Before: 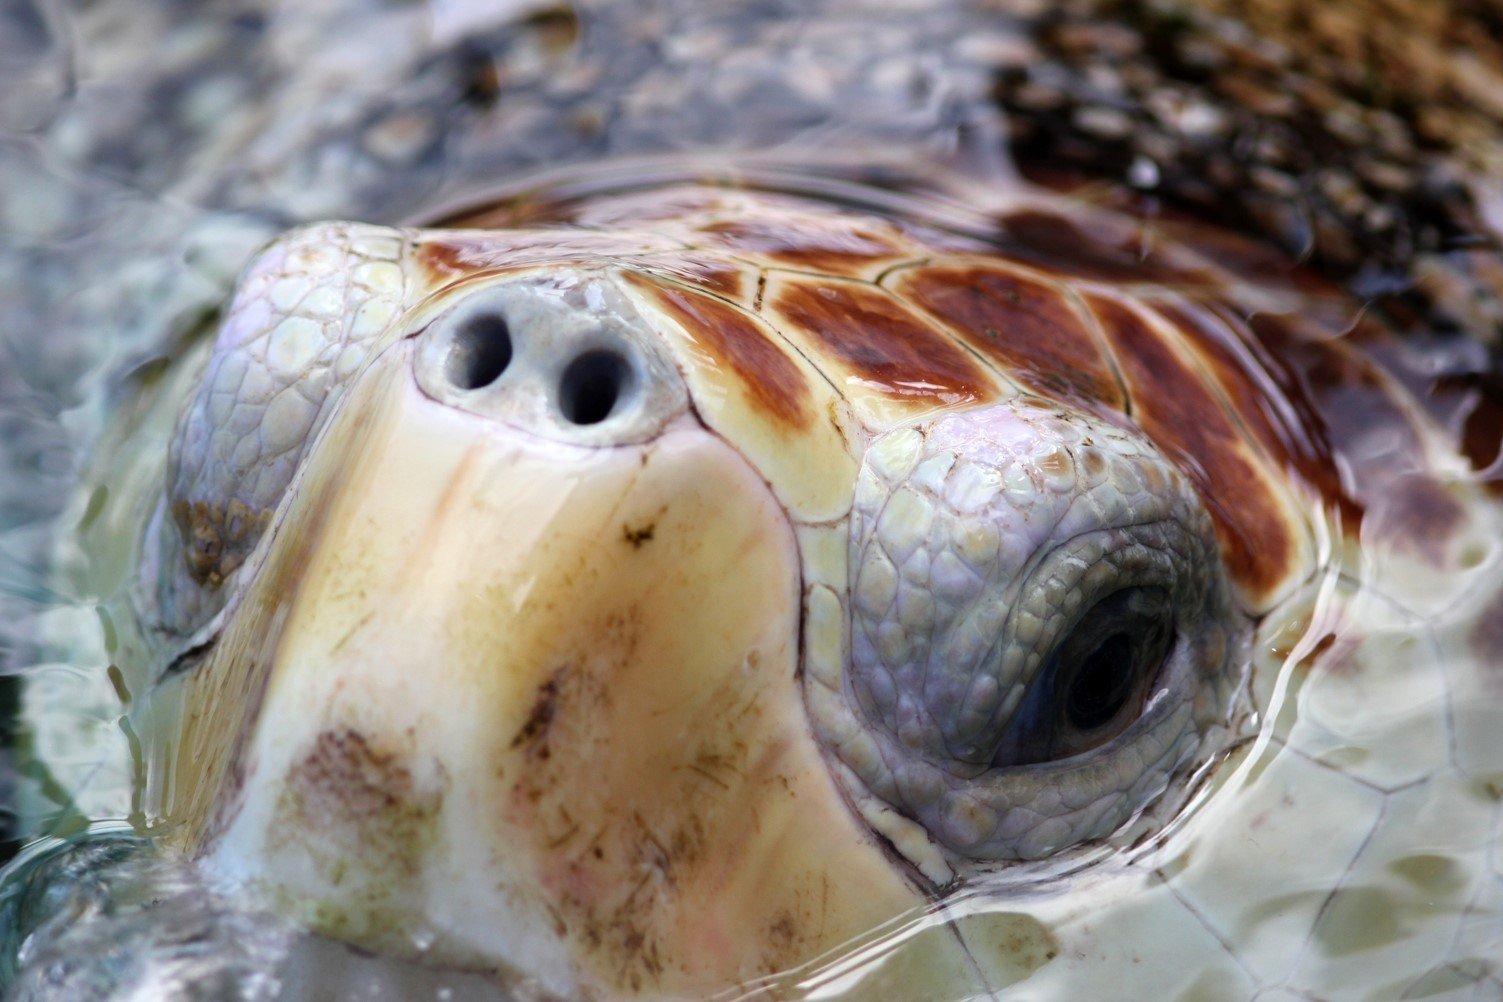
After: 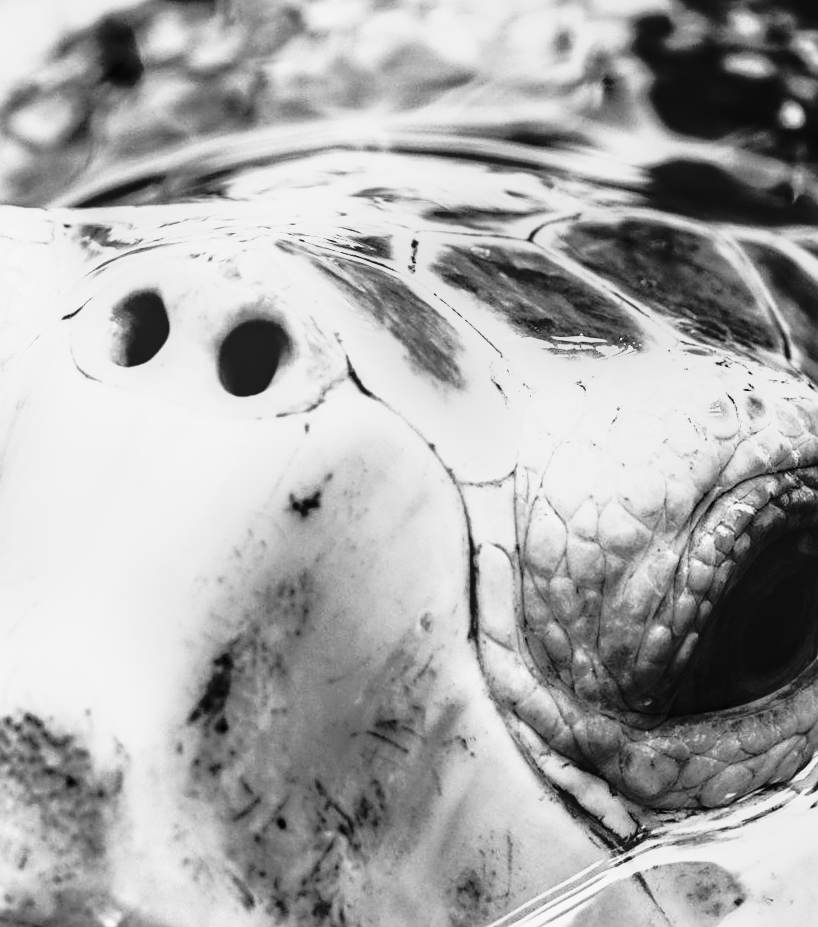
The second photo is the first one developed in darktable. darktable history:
tone curve: curves: ch0 [(0, 0.015) (0.091, 0.055) (0.184, 0.159) (0.304, 0.382) (0.492, 0.579) (0.628, 0.755) (0.832, 0.932) (0.984, 0.963)]; ch1 [(0, 0) (0.34, 0.235) (0.493, 0.5) (0.554, 0.56) (0.764, 0.815) (1, 1)]; ch2 [(0, 0) (0.44, 0.458) (0.476, 0.477) (0.542, 0.586) (0.674, 0.724) (1, 1)], color space Lab, independent channels, preserve colors none
contrast brightness saturation: contrast 0.4, brightness 0.1, saturation 0.21
rotate and perspective: rotation -3°, crop left 0.031, crop right 0.968, crop top 0.07, crop bottom 0.93
crop: left 21.496%, right 22.254%
sharpen: on, module defaults
local contrast: on, module defaults
monochrome: a -4.13, b 5.16, size 1
